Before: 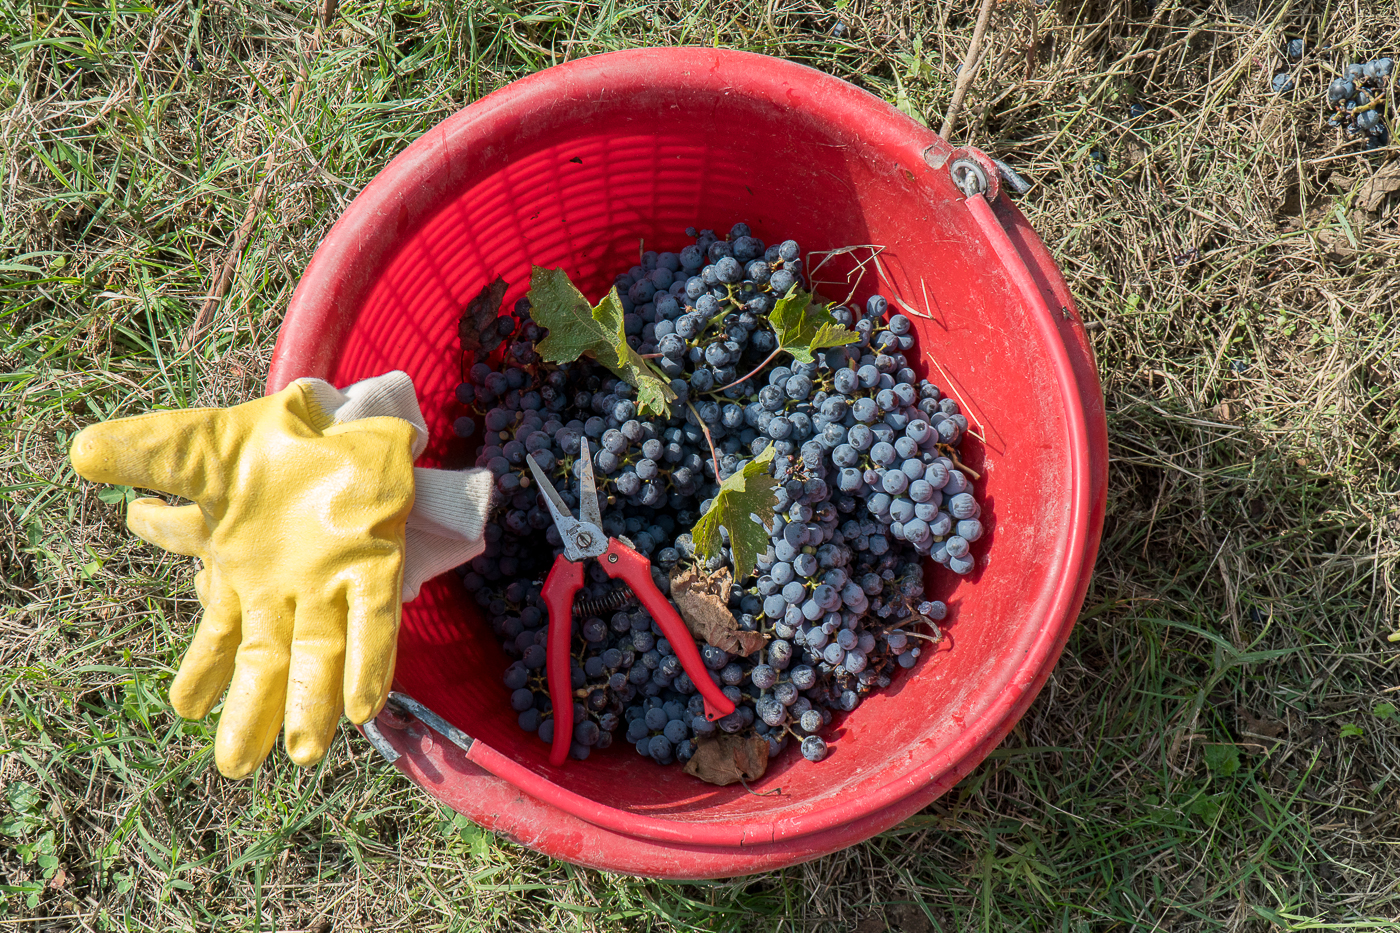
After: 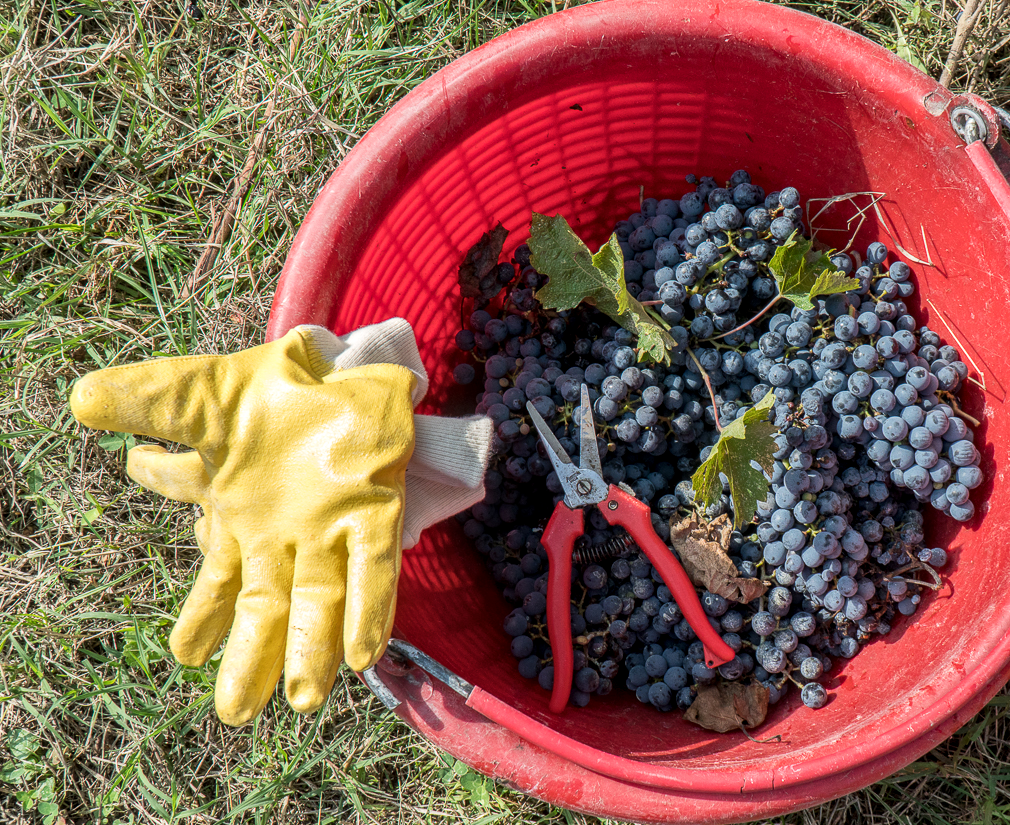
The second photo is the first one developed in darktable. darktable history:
local contrast: on, module defaults
crop: top 5.776%, right 27.85%, bottom 5.735%
shadows and highlights: shadows 11.43, white point adjustment 1.16, highlights -0.615, soften with gaussian
